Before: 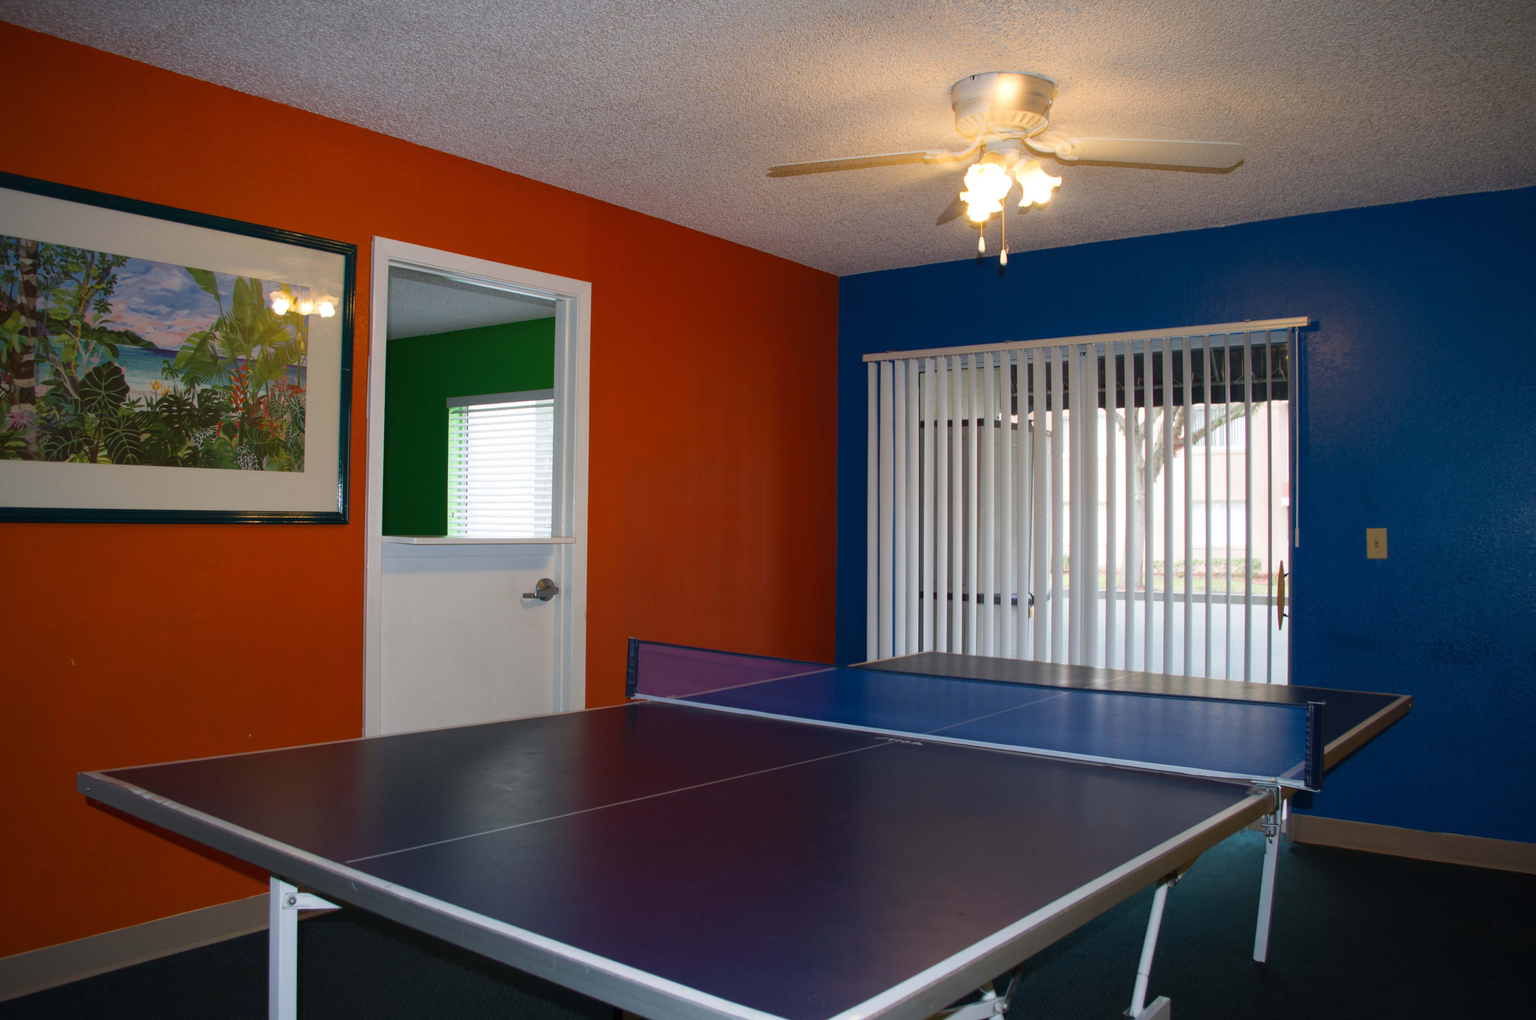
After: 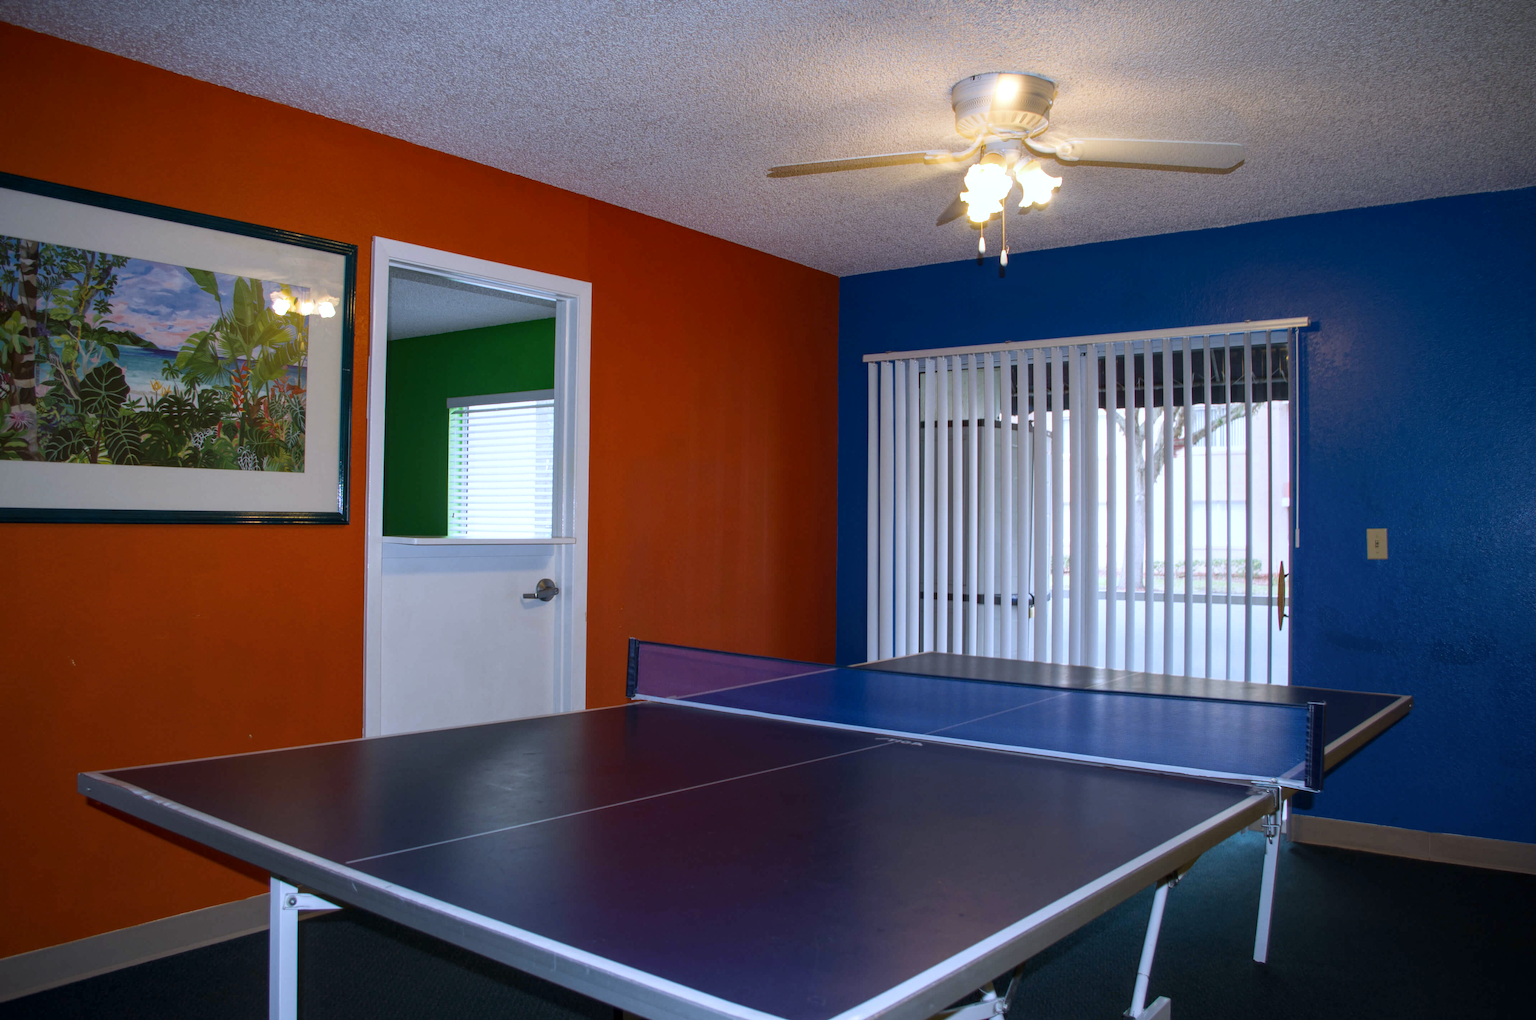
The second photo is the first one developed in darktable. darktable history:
local contrast: on, module defaults
white balance: red 0.948, green 1.02, blue 1.176
